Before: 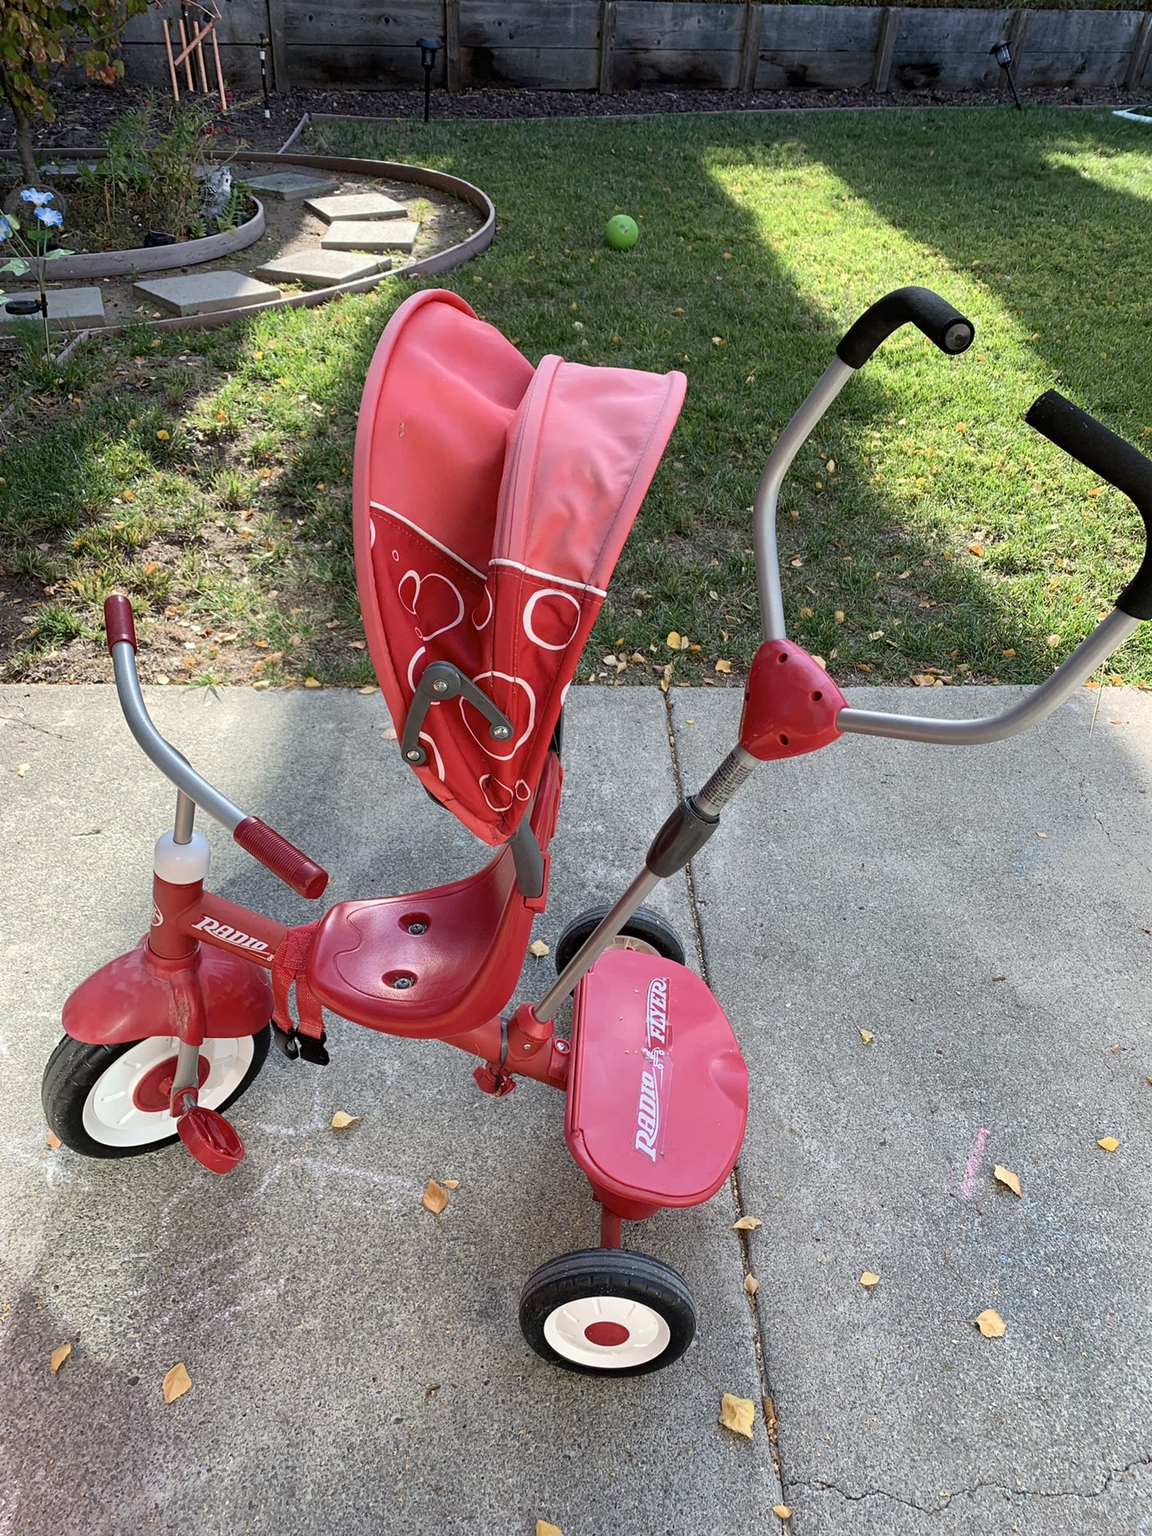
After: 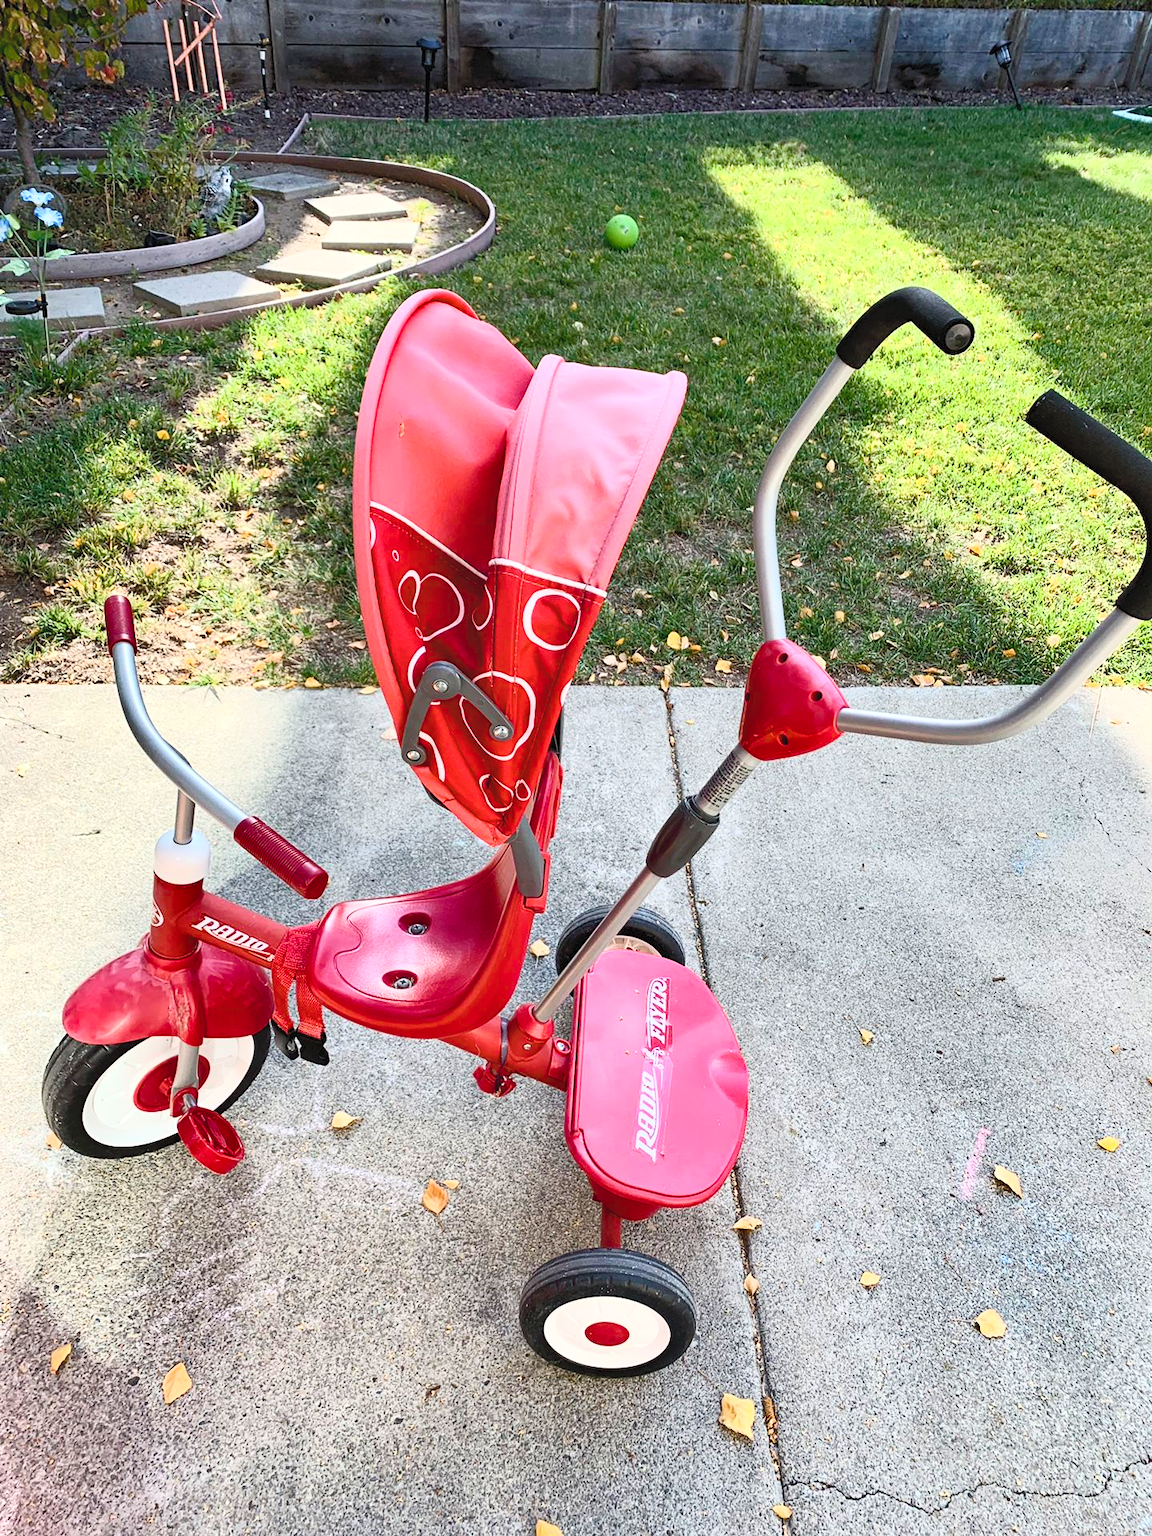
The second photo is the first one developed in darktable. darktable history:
contrast brightness saturation: contrast 0.391, brightness 0.515
shadows and highlights: shadows 25.91, highlights -47.98, soften with gaussian
color balance rgb: perceptual saturation grading › global saturation 24.887%, perceptual saturation grading › highlights -28.281%, perceptual saturation grading › shadows 33.475%
